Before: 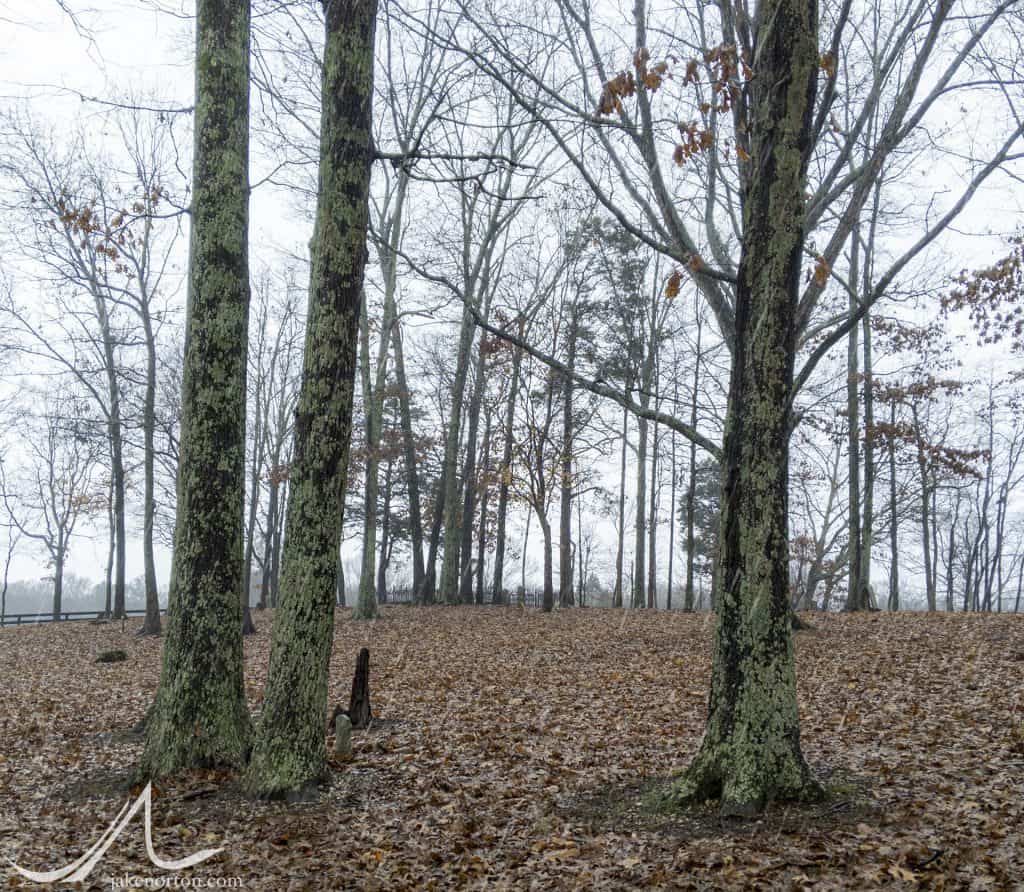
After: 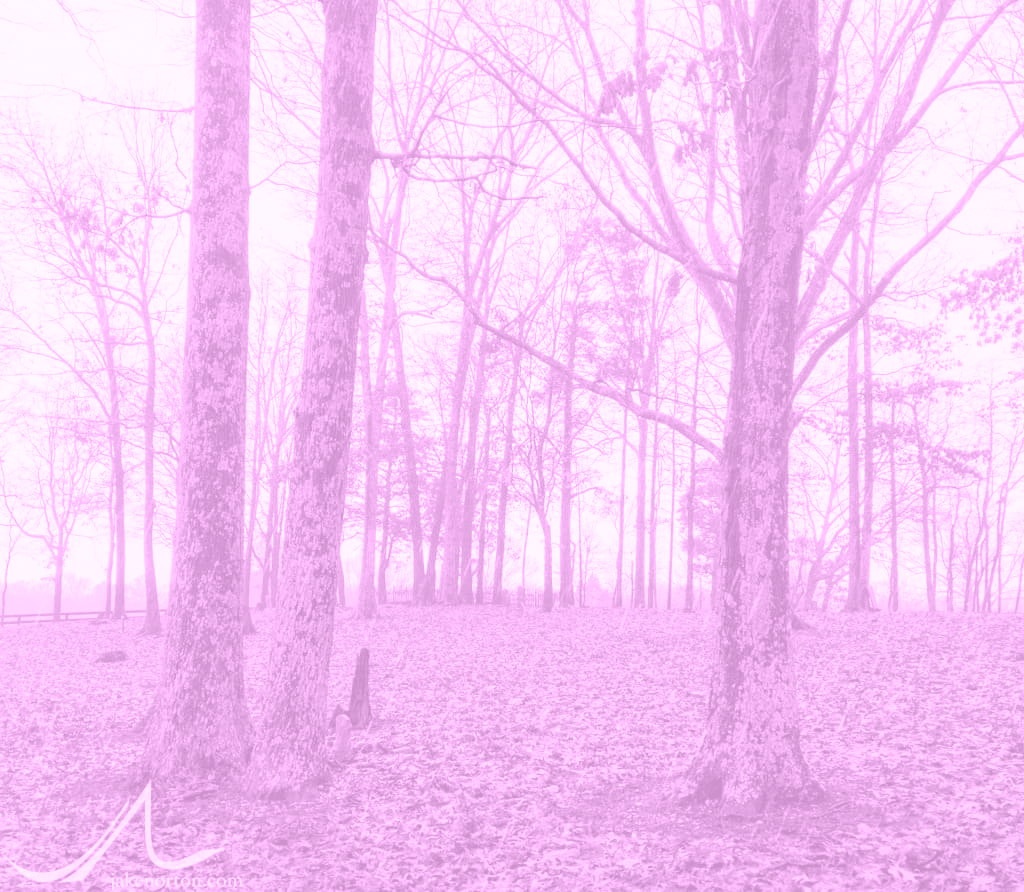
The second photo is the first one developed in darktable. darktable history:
local contrast: mode bilateral grid, contrast 20, coarseness 50, detail 120%, midtone range 0.2
colorize: hue 331.2°, saturation 69%, source mix 30.28%, lightness 69.02%, version 1
color balance rgb: linear chroma grading › global chroma 25%, perceptual saturation grading › global saturation 45%, perceptual saturation grading › highlights -50%, perceptual saturation grading › shadows 30%, perceptual brilliance grading › global brilliance 18%, global vibrance 40%
